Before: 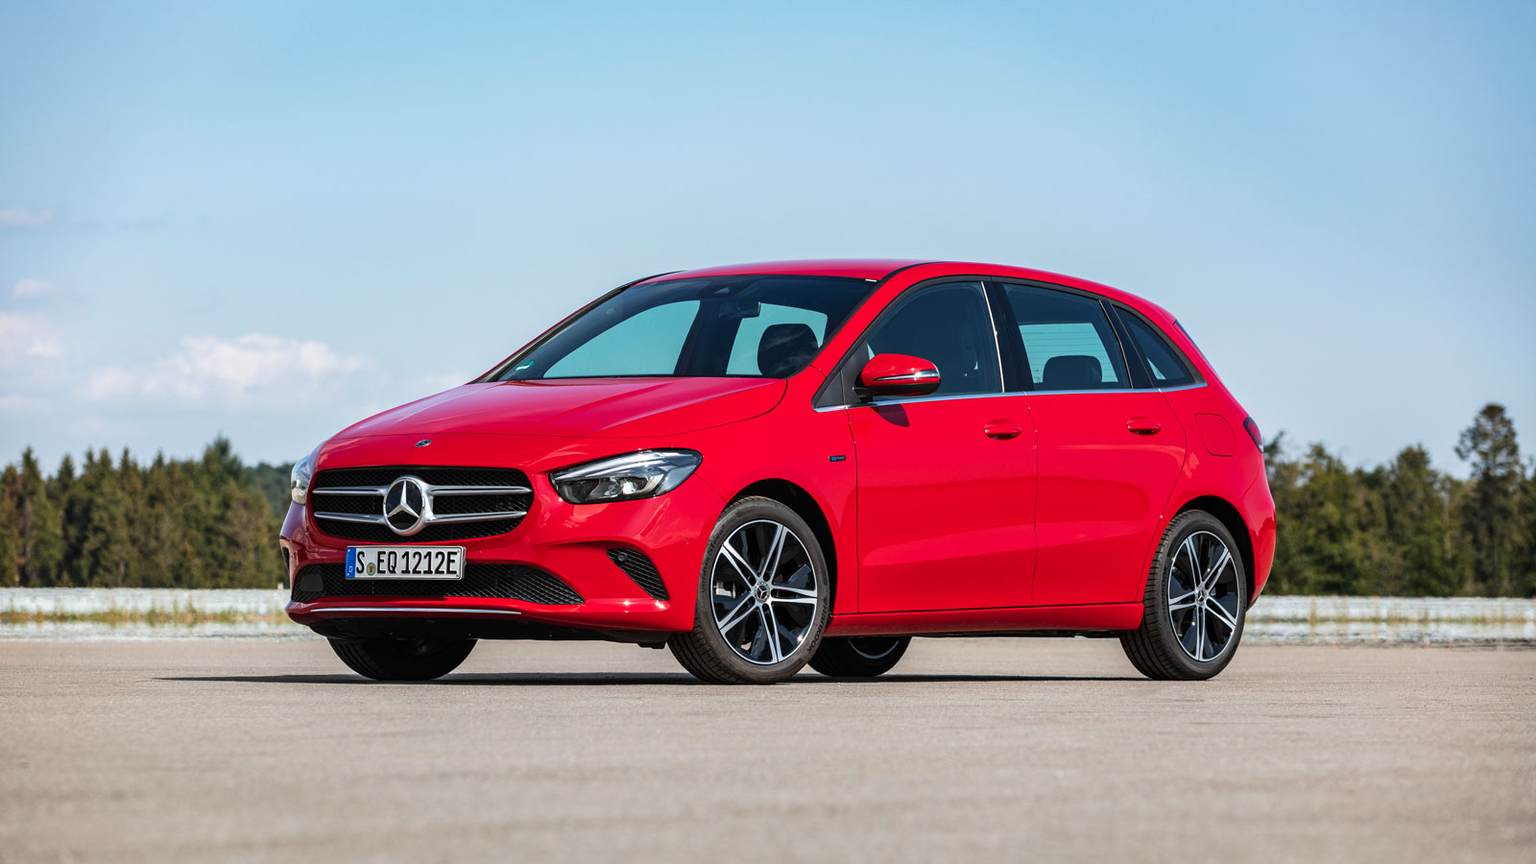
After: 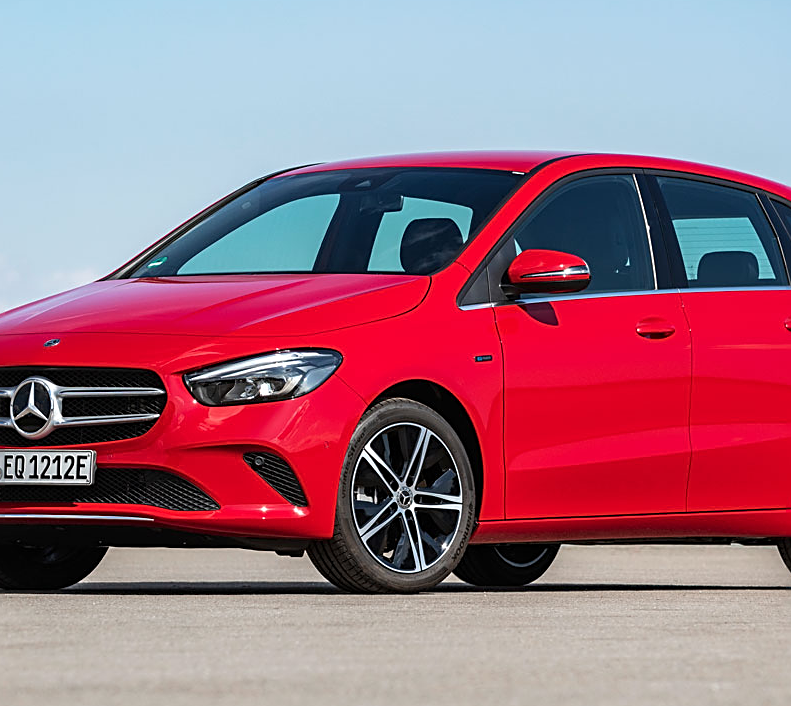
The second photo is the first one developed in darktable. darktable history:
sharpen: on, module defaults
crop and rotate: angle 0.02°, left 24.353%, top 13.219%, right 26.156%, bottom 8.224%
